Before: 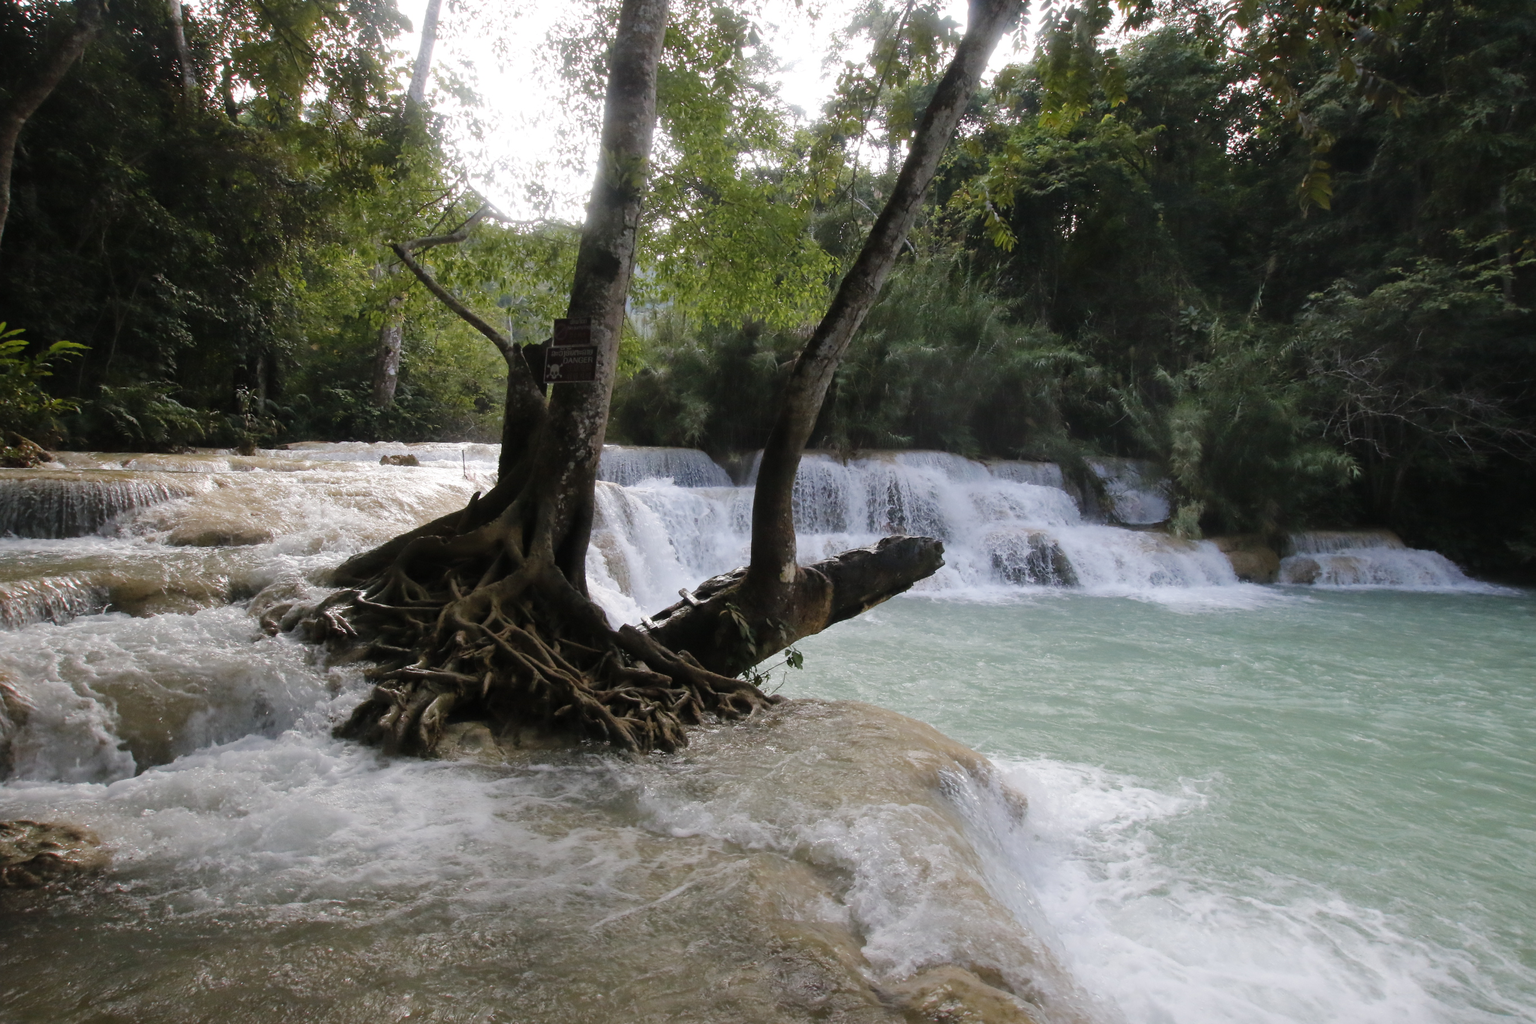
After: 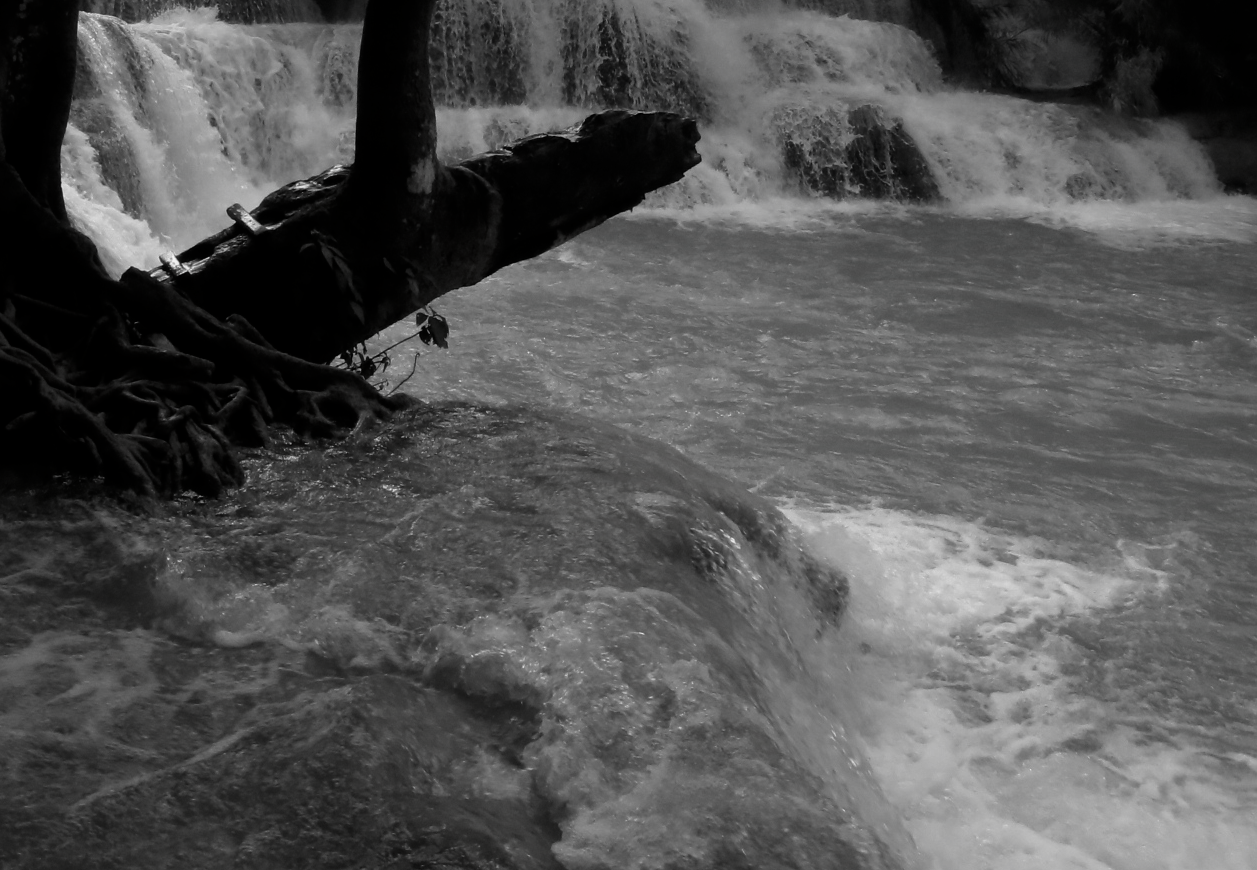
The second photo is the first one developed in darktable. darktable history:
crop: left 35.899%, top 46.303%, right 18.134%, bottom 5.952%
contrast brightness saturation: contrast -0.025, brightness -0.583, saturation -0.981
contrast equalizer: octaves 7, y [[0.5, 0.5, 0.5, 0.539, 0.64, 0.611], [0.5 ×6], [0.5 ×6], [0 ×6], [0 ×6]], mix -0.19
